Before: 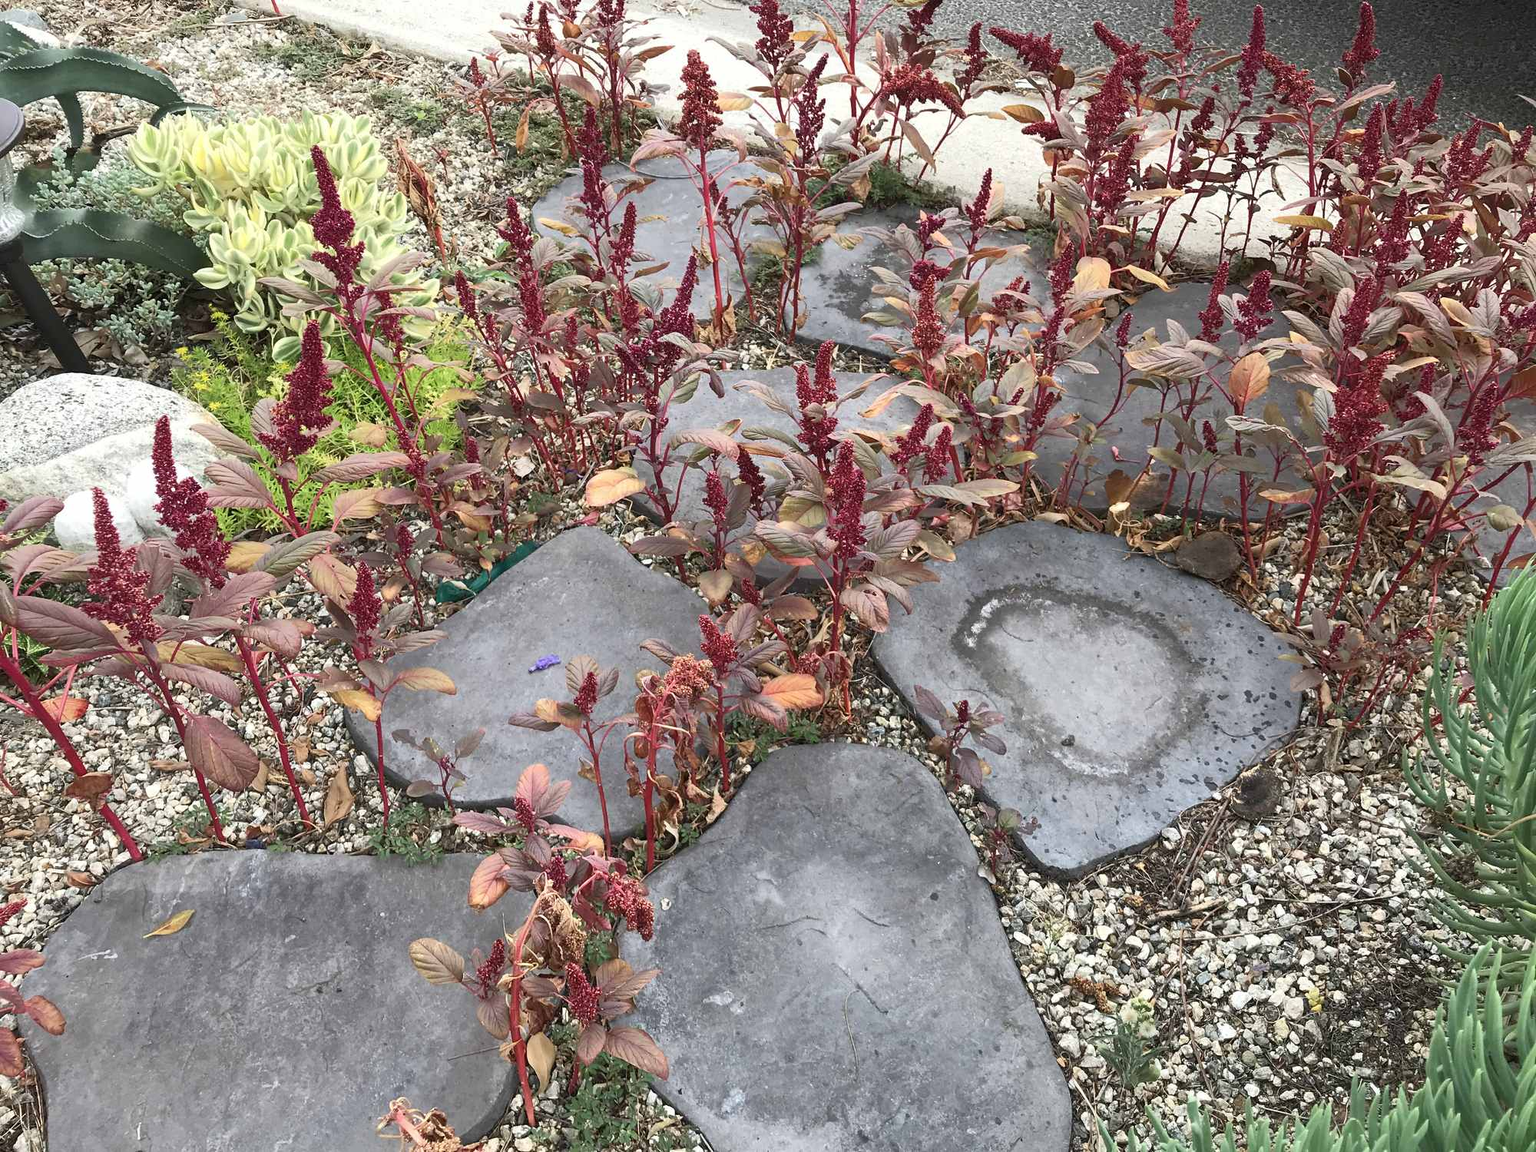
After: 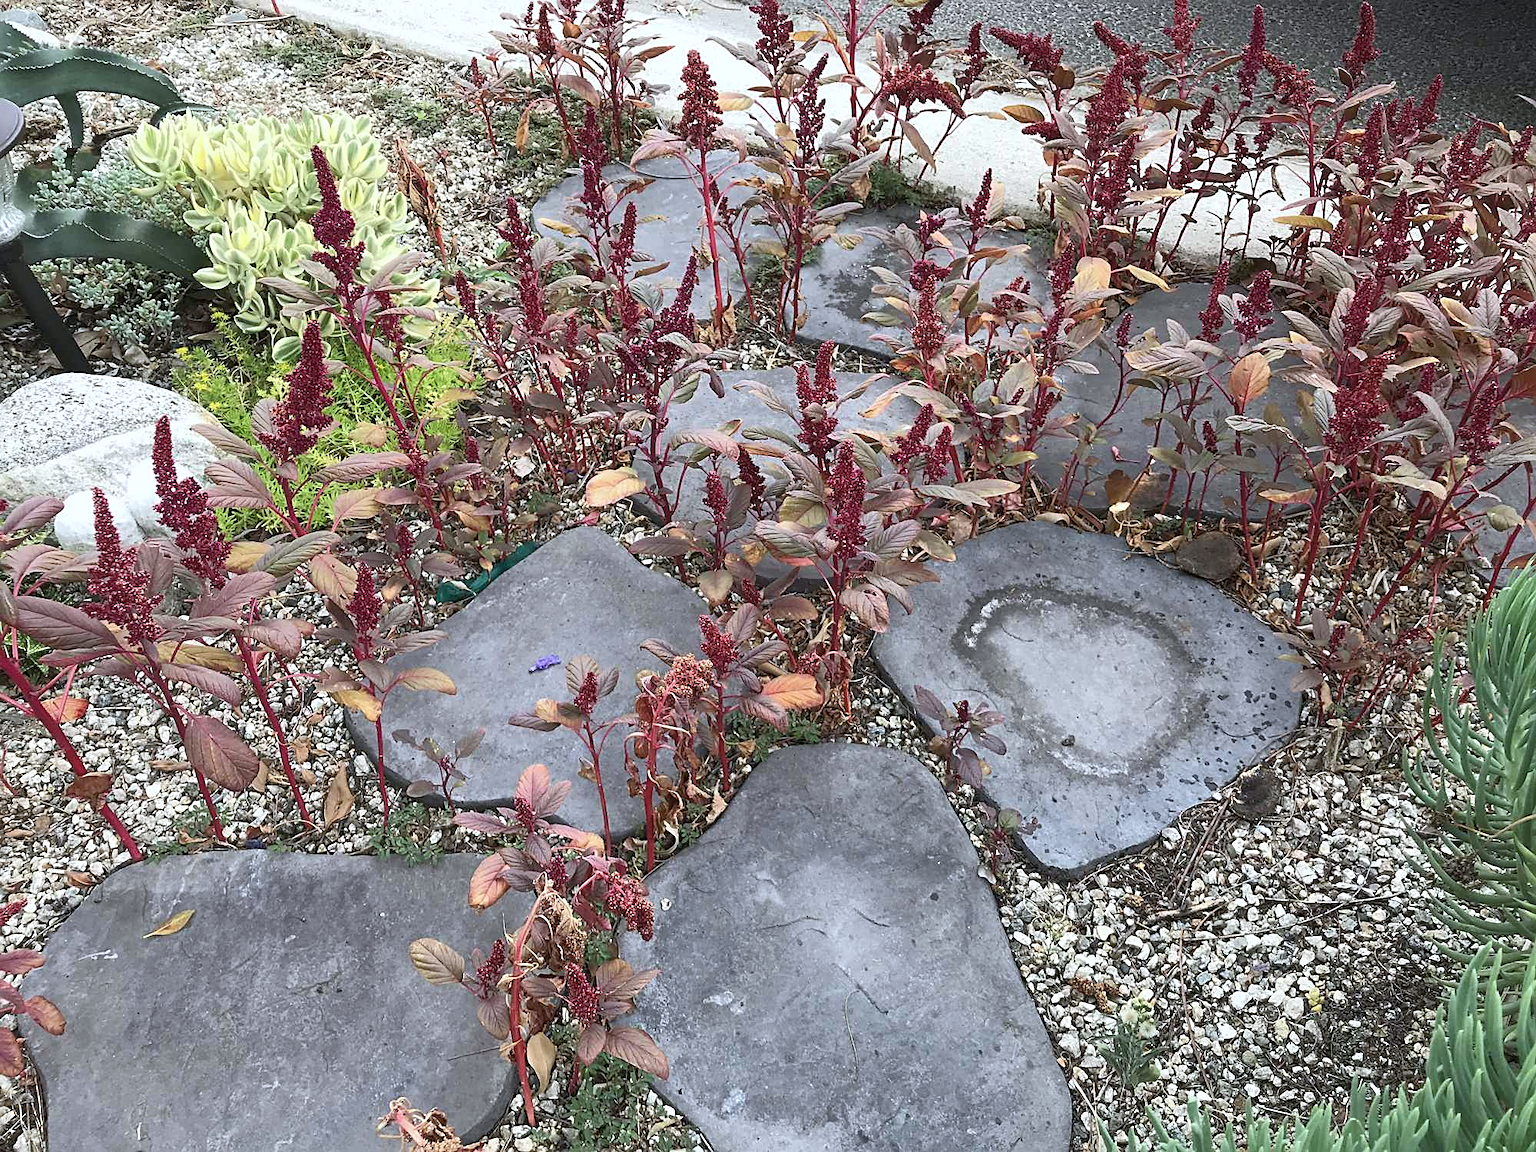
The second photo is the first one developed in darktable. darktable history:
white balance: red 0.967, blue 1.049
sharpen: on, module defaults
